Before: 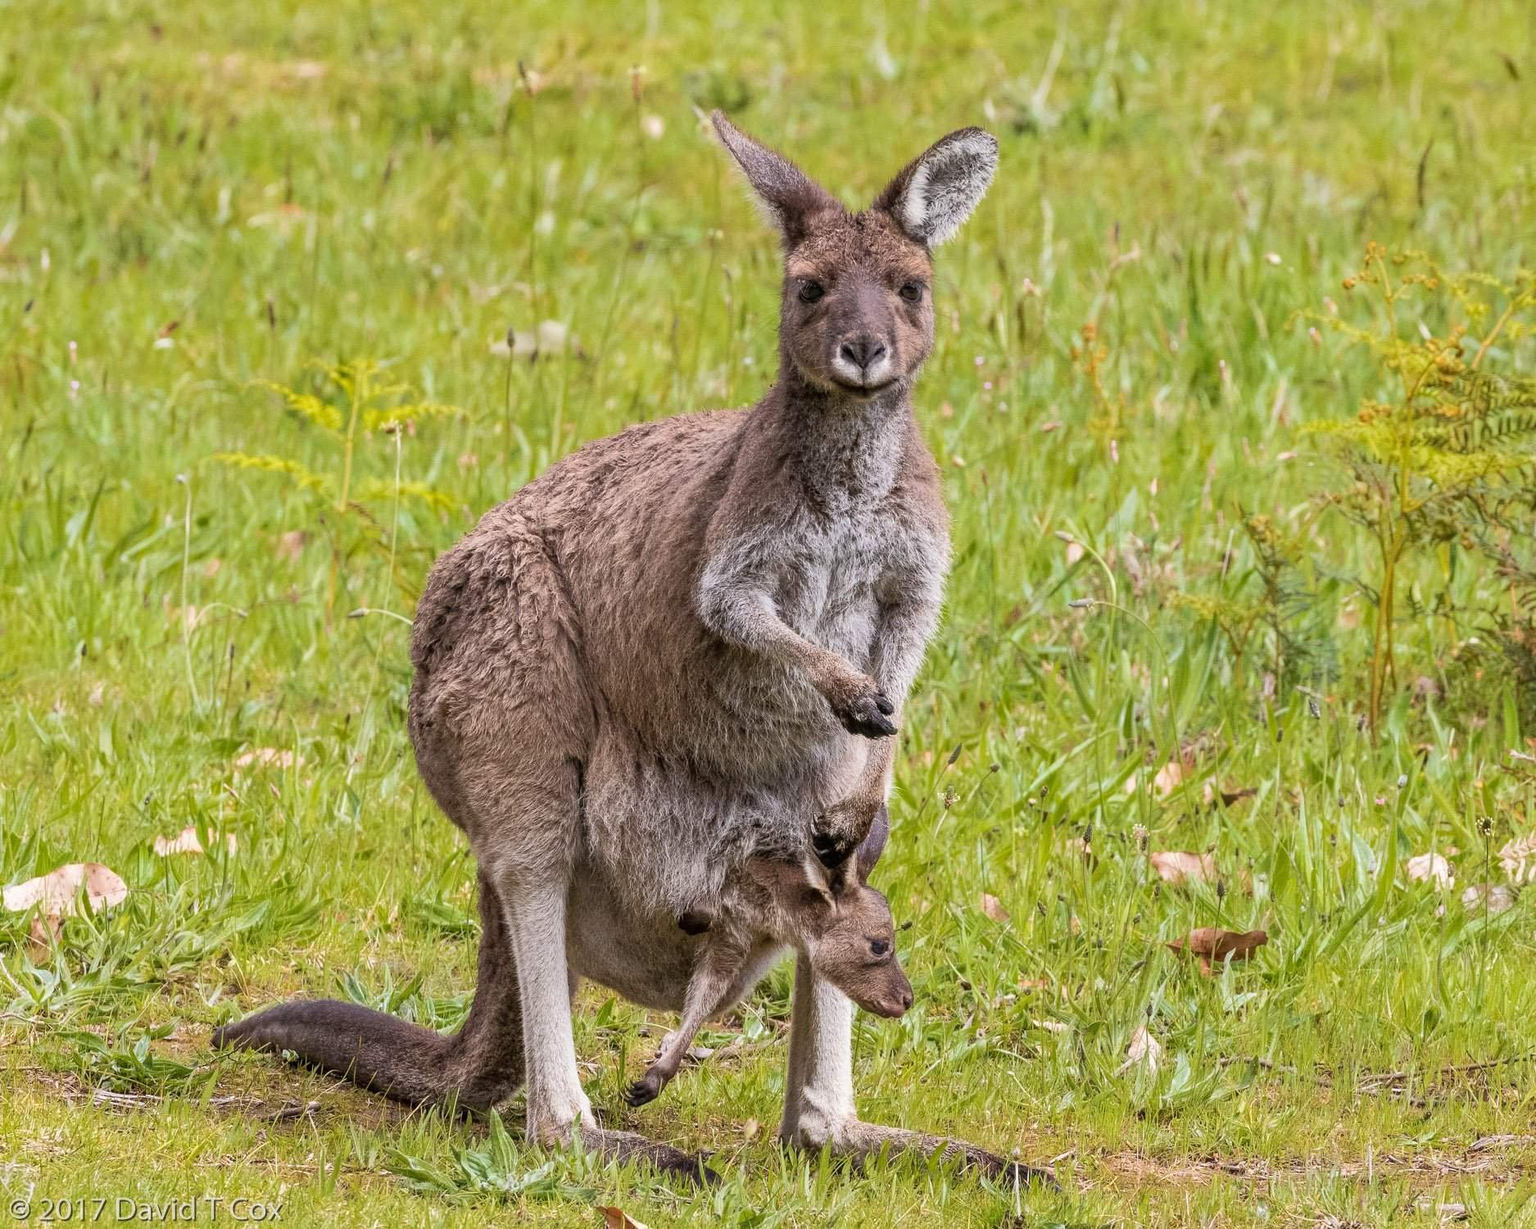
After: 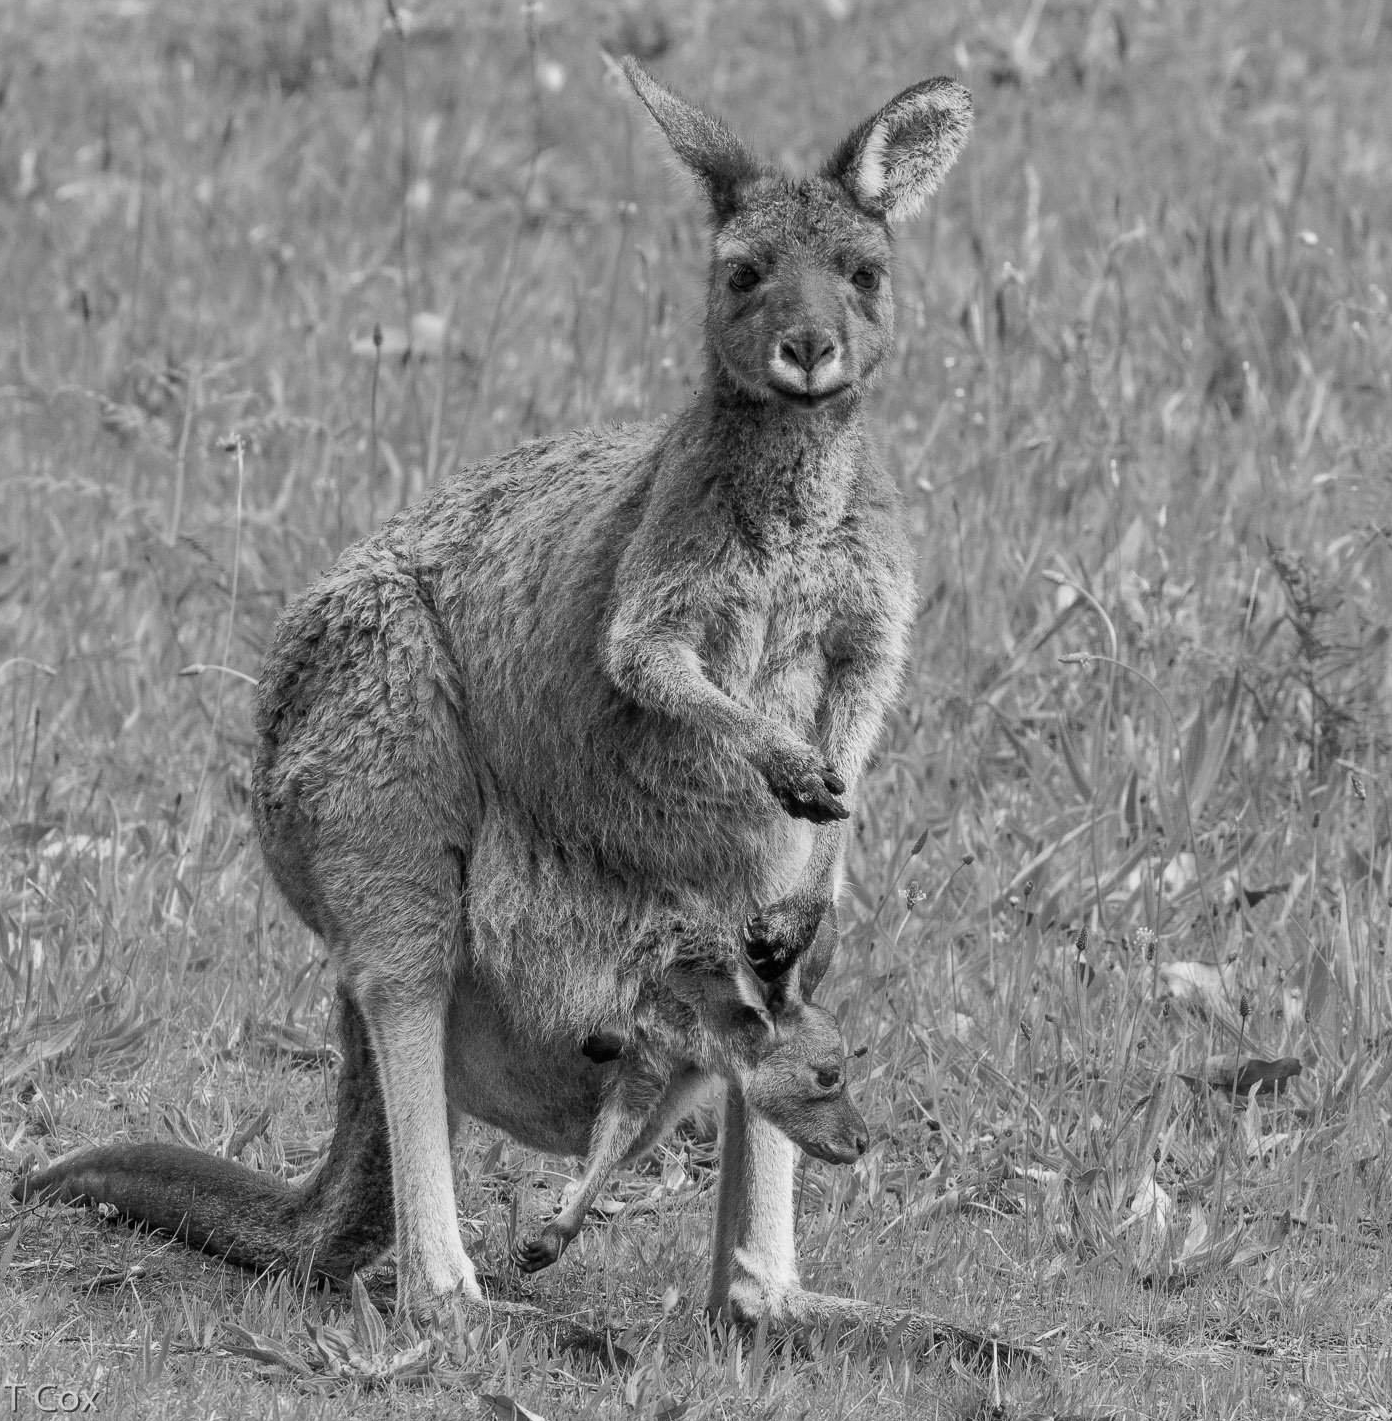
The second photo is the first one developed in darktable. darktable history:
crop and rotate: left 13.15%, top 5.251%, right 12.609%
color calibration: output gray [0.21, 0.42, 0.37, 0], gray › normalize channels true, illuminant same as pipeline (D50), adaptation XYZ, x 0.346, y 0.359, gamut compression 0
